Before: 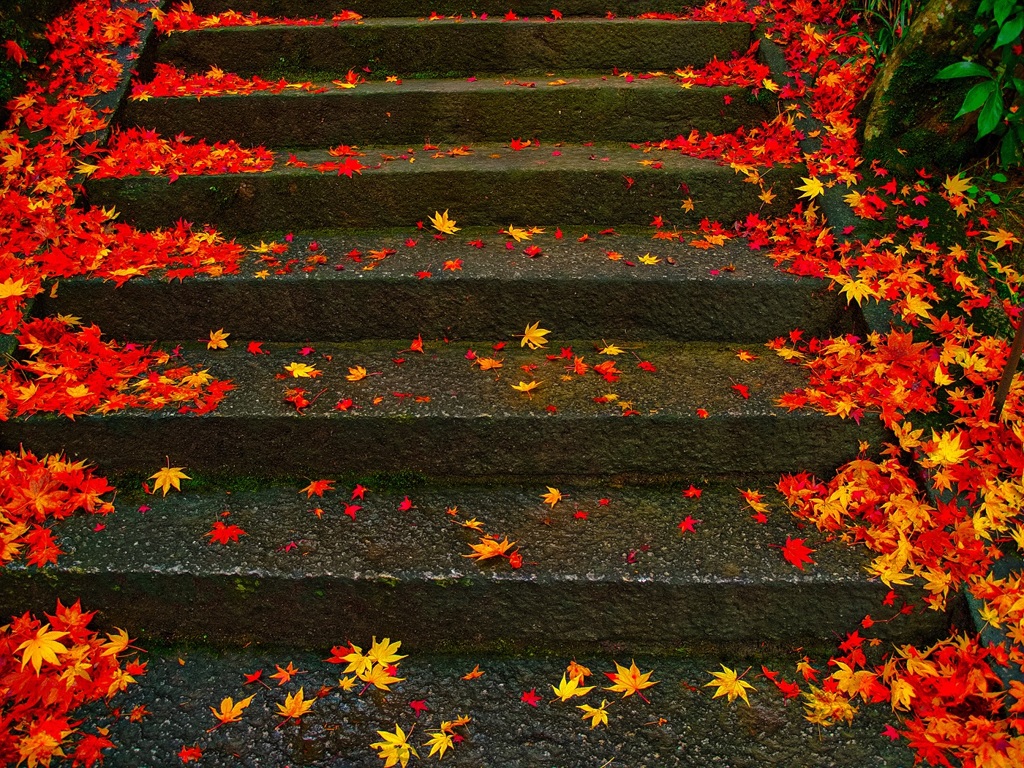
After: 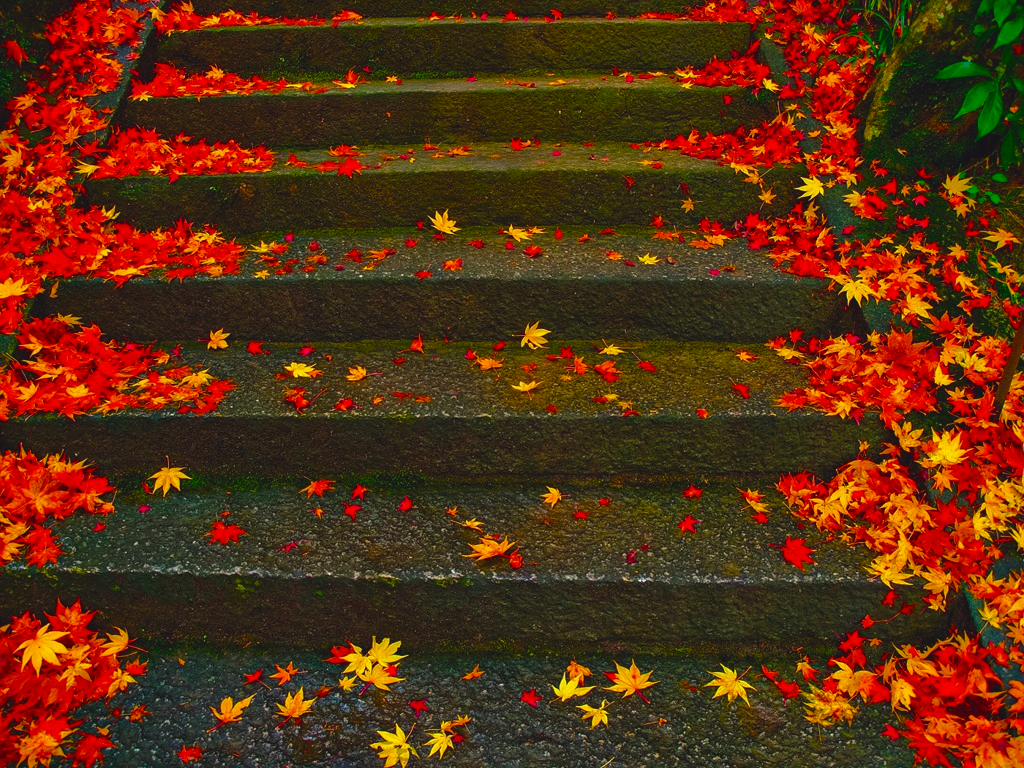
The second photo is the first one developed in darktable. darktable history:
color correction: highlights a* -6.69, highlights b* 0.49
color balance rgb: shadows lift › chroma 3%, shadows lift › hue 280.8°, power › hue 330°, highlights gain › chroma 3%, highlights gain › hue 75.6°, global offset › luminance 0.7%, perceptual saturation grading › global saturation 20%, perceptual saturation grading › highlights -25%, perceptual saturation grading › shadows 50%, global vibrance 20.33%
